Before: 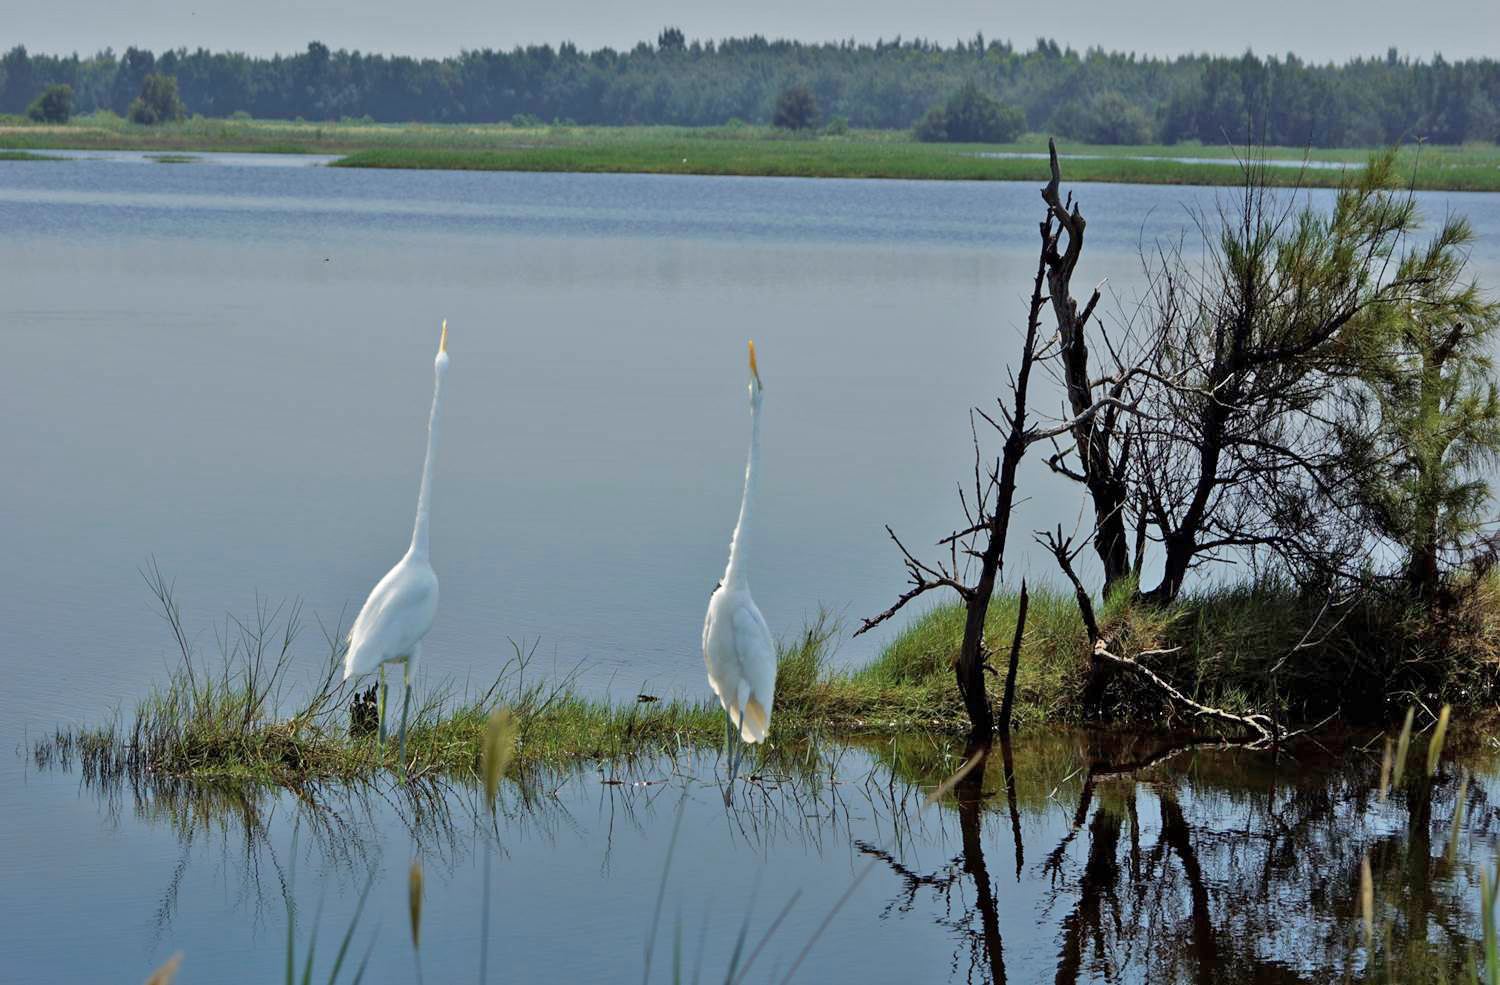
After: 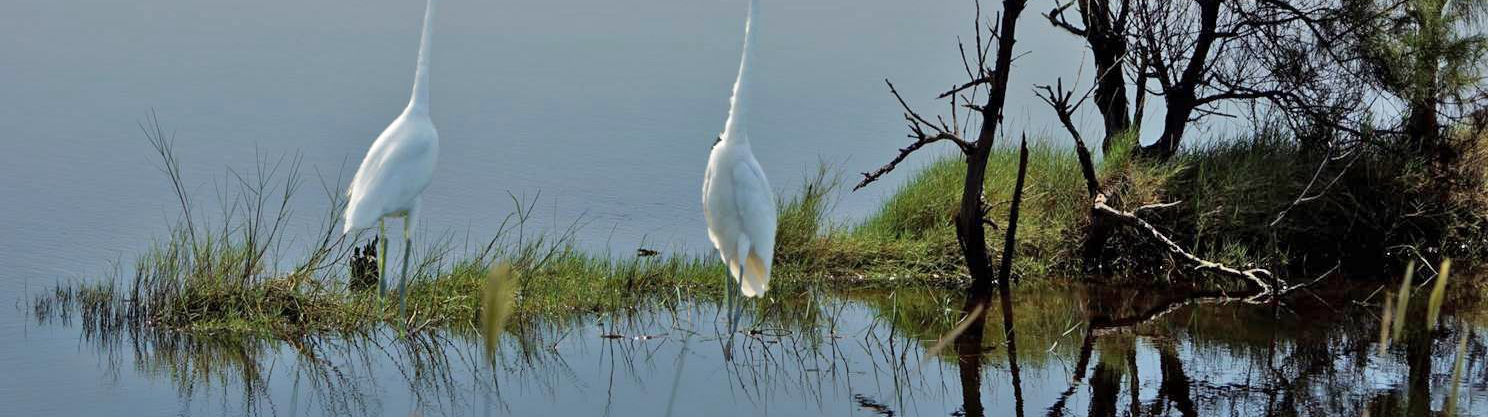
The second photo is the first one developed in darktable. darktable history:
crop: top 45.37%, bottom 12.261%
